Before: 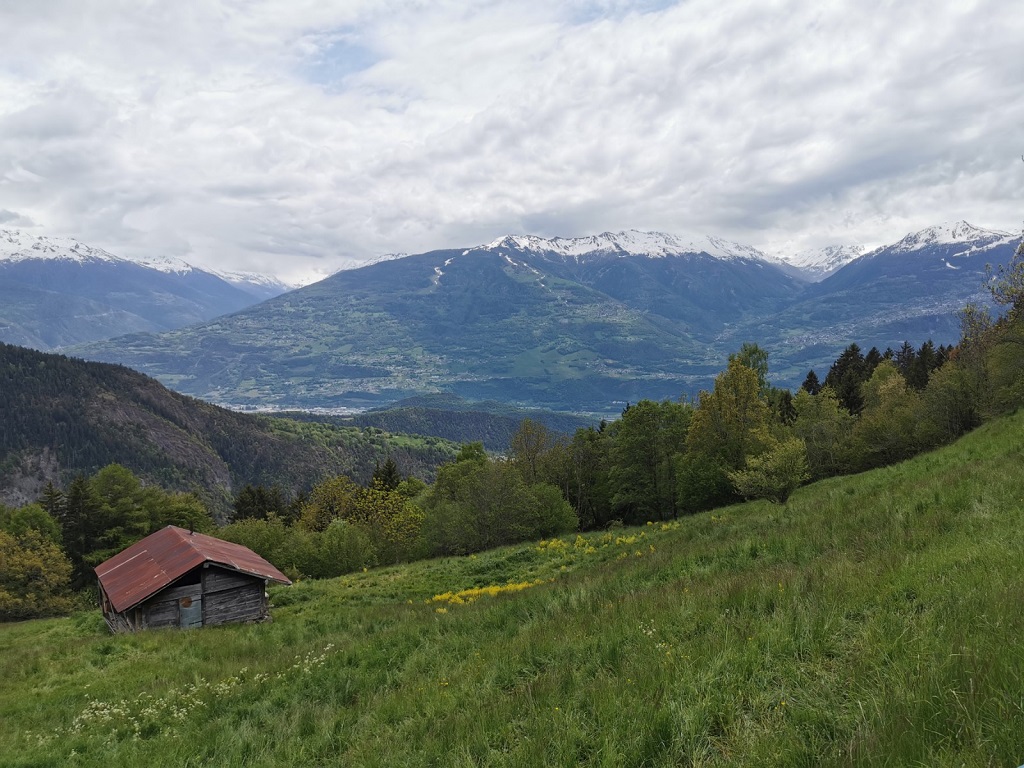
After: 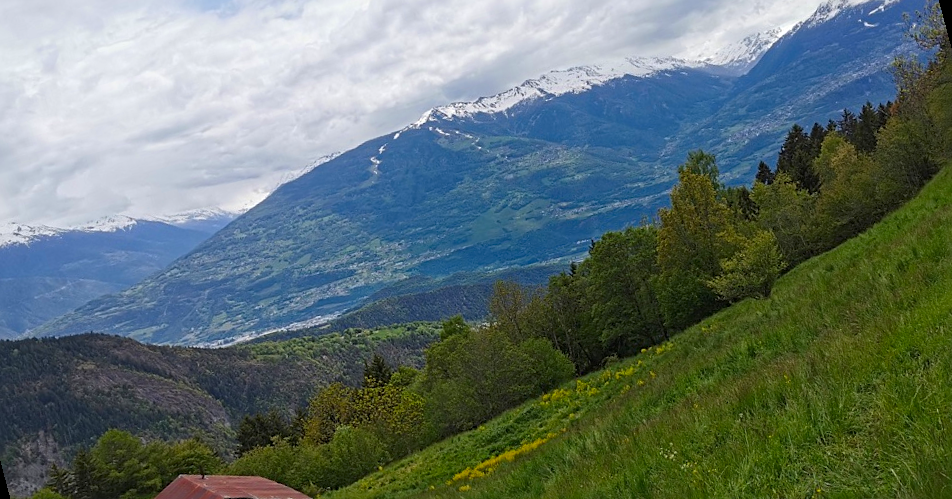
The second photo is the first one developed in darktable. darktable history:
white balance: red 1, blue 1
color zones: curves: ch0 [(0, 0.425) (0.143, 0.422) (0.286, 0.42) (0.429, 0.419) (0.571, 0.419) (0.714, 0.42) (0.857, 0.422) (1, 0.425)]; ch1 [(0, 0.666) (0.143, 0.669) (0.286, 0.671) (0.429, 0.67) (0.571, 0.67) (0.714, 0.67) (0.857, 0.67) (1, 0.666)]
sharpen: radius 2.167, amount 0.381, threshold 0
rotate and perspective: rotation -14.8°, crop left 0.1, crop right 0.903, crop top 0.25, crop bottom 0.748
